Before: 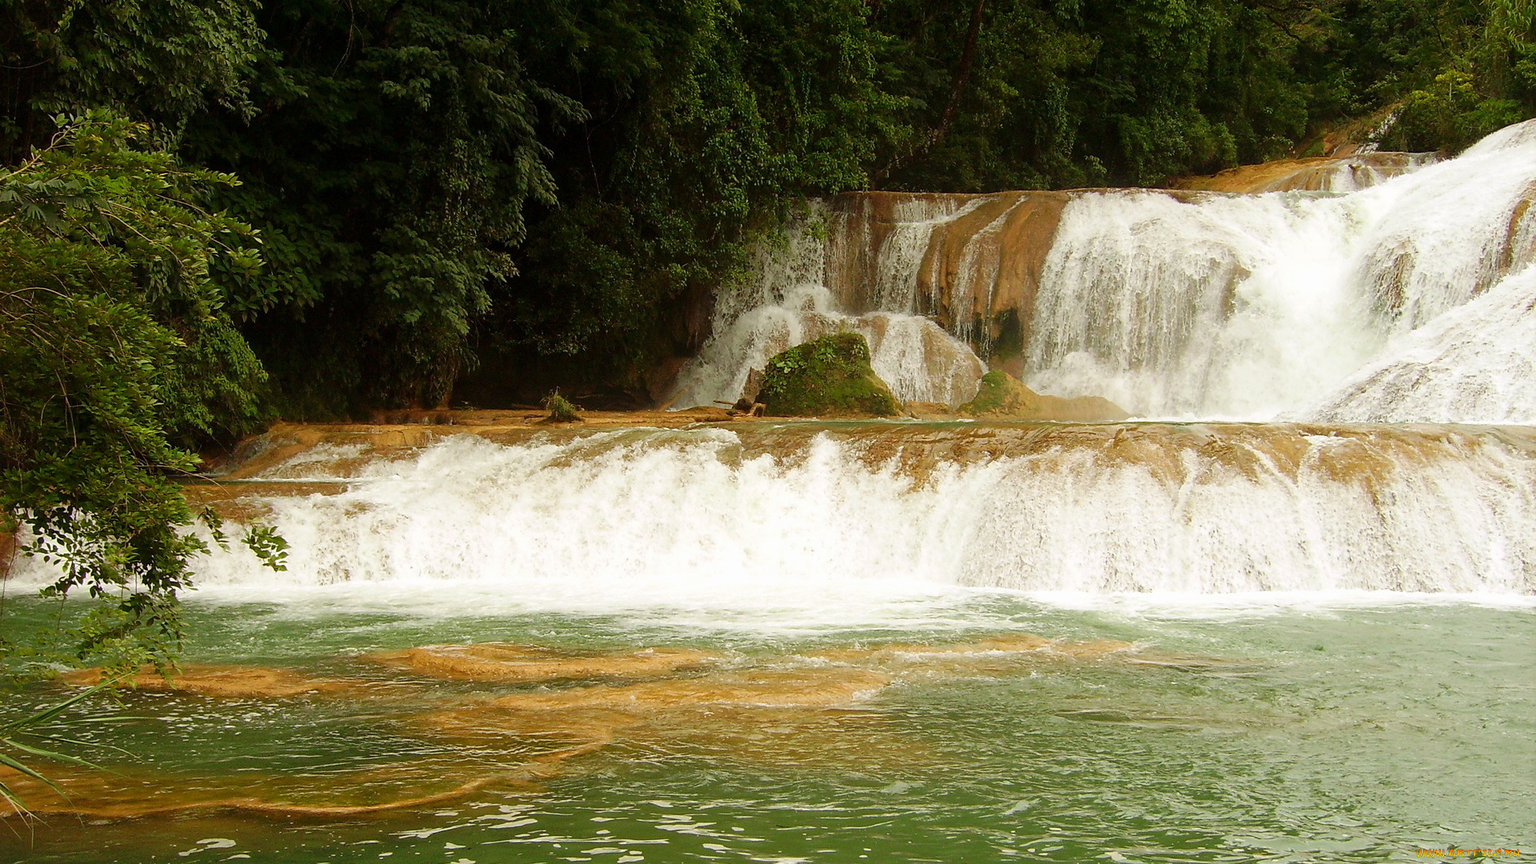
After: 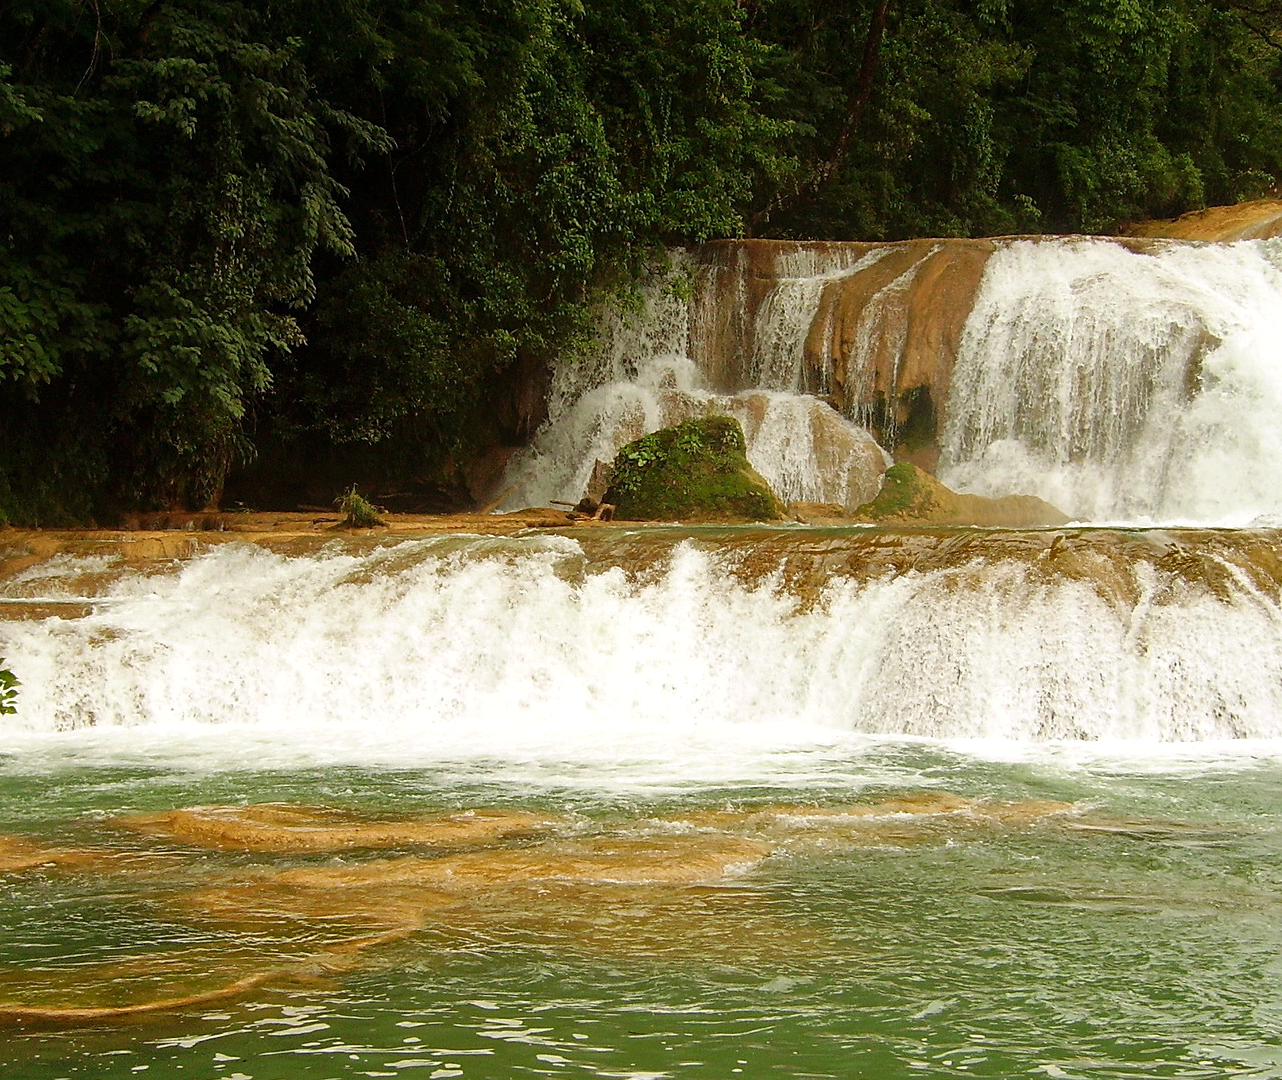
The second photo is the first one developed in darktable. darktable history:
sharpen: amount 0.203
tone equalizer: mask exposure compensation -0.503 EV
crop and rotate: left 17.815%, right 15.38%
shadows and highlights: shadows 13.38, white point adjustment 1.19, soften with gaussian
